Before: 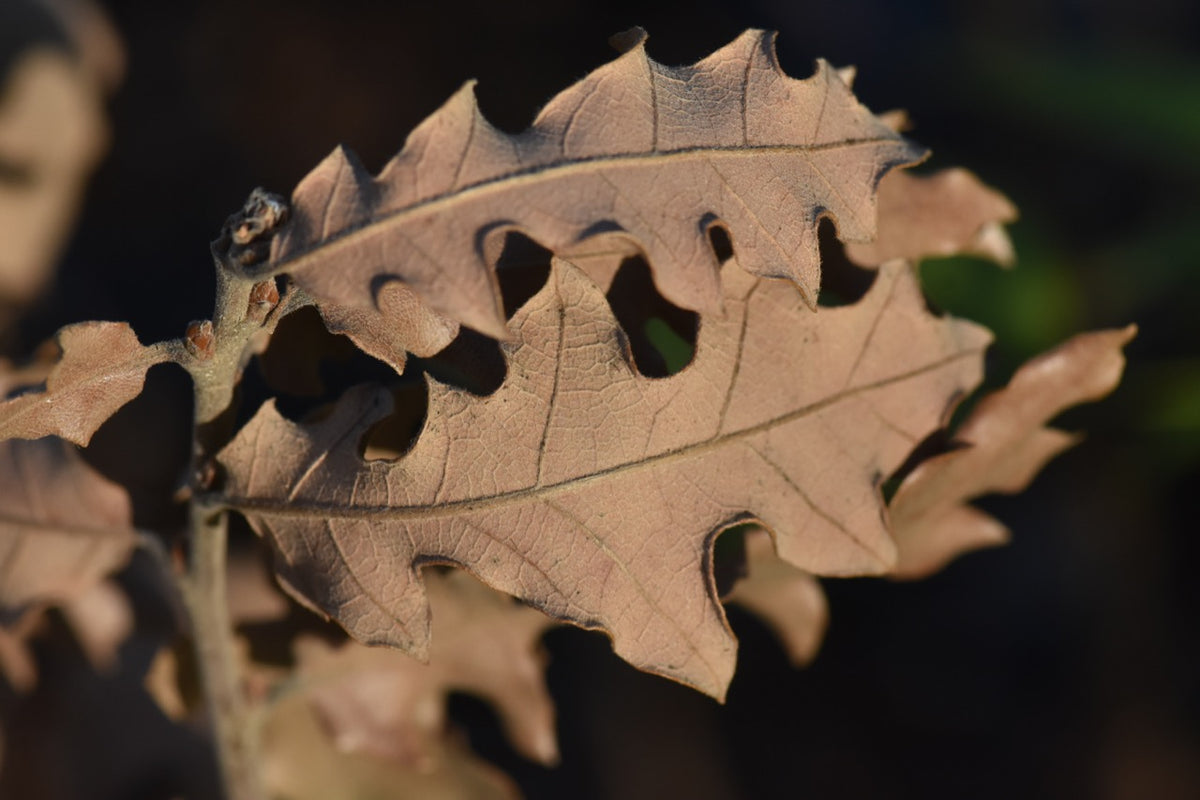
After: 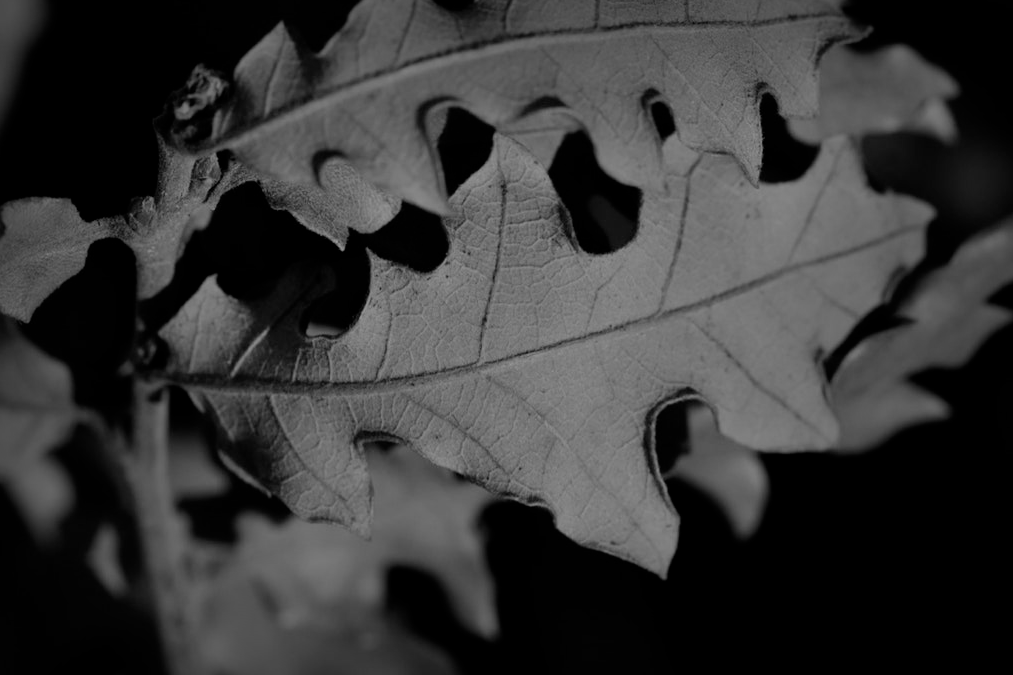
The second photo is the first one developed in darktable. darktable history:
crop and rotate: left 4.842%, top 15.51%, right 10.668%
filmic rgb: middle gray luminance 30%, black relative exposure -9 EV, white relative exposure 7 EV, threshold 6 EV, target black luminance 0%, hardness 2.94, latitude 2.04%, contrast 0.963, highlights saturation mix 5%, shadows ↔ highlights balance 12.16%, add noise in highlights 0, preserve chrominance no, color science v3 (2019), use custom middle-gray values true, iterations of high-quality reconstruction 0, contrast in highlights soft, enable highlight reconstruction true
monochrome: a -3.63, b -0.465
vignetting: fall-off start 53.2%, brightness -0.594, saturation 0, automatic ratio true, width/height ratio 1.313, shape 0.22, unbound false
